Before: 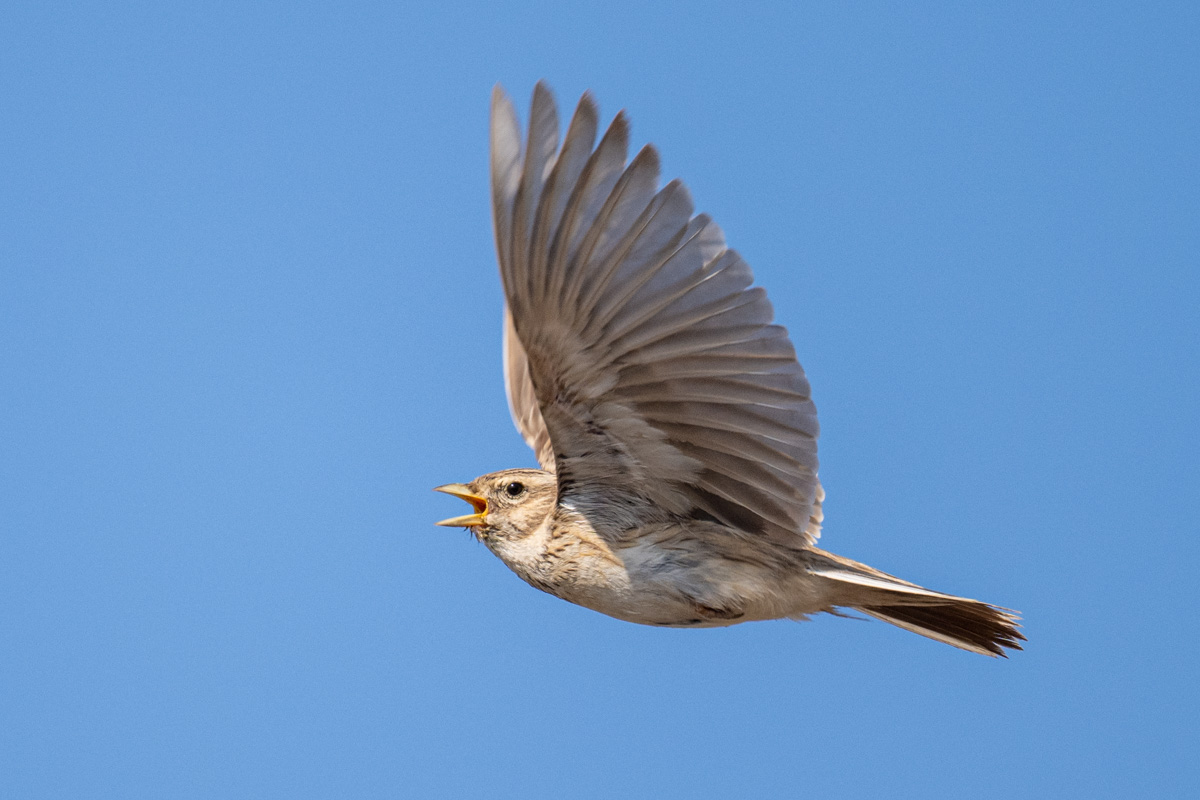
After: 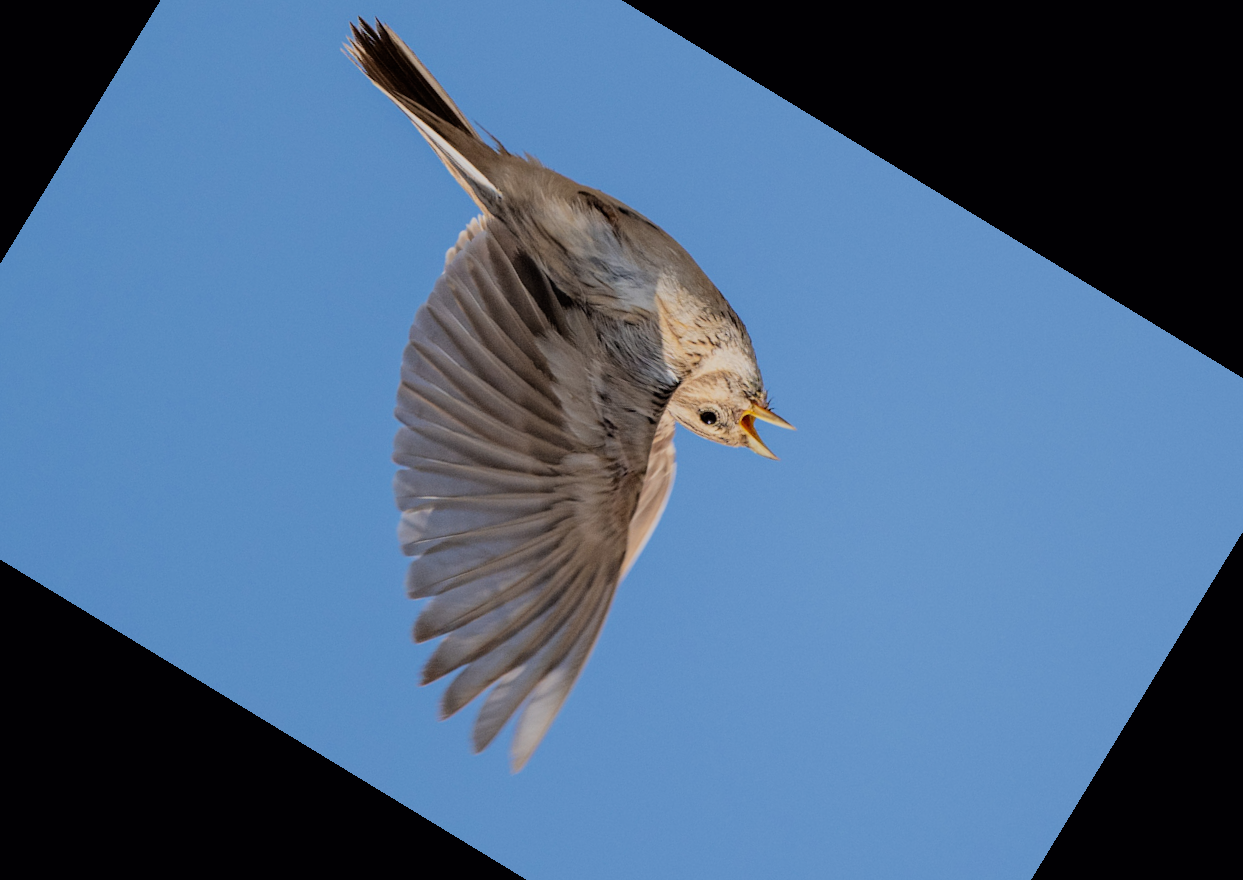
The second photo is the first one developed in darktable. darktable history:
crop and rotate: angle 148.68°, left 9.111%, top 15.603%, right 4.588%, bottom 17.041%
filmic rgb: black relative exposure -7.15 EV, white relative exposure 5.36 EV, hardness 3.02, color science v6 (2022)
